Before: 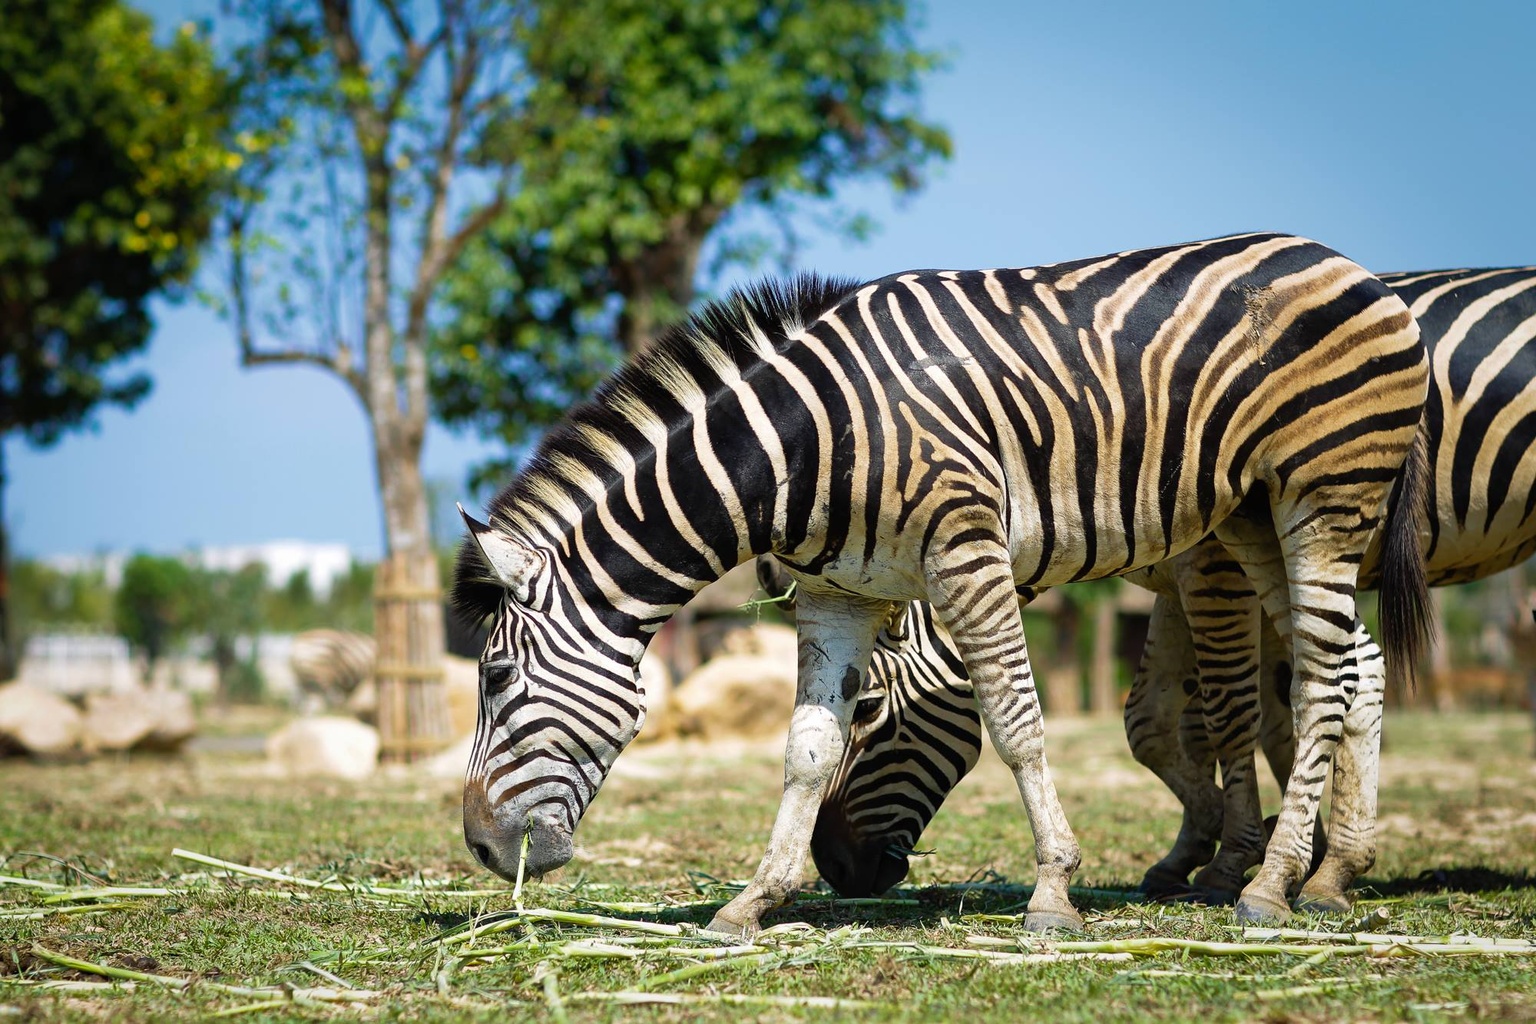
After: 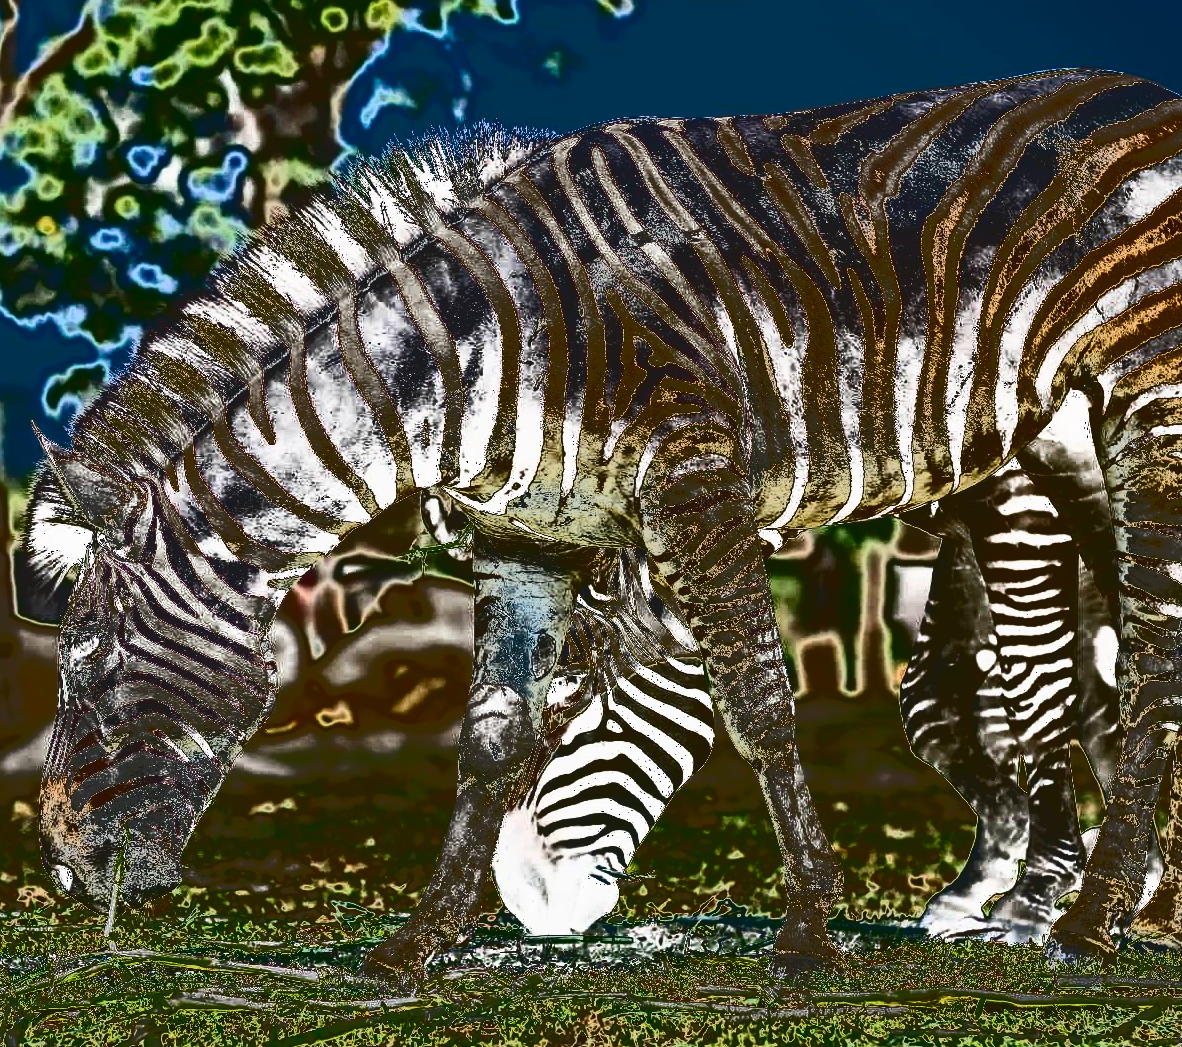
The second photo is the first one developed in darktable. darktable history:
tone curve: curves: ch0 [(0, 0) (0.003, 0.99) (0.011, 0.983) (0.025, 0.934) (0.044, 0.719) (0.069, 0.382) (0.1, 0.204) (0.136, 0.093) (0.177, 0.094) (0.224, 0.093) (0.277, 0.098) (0.335, 0.214) (0.399, 0.616) (0.468, 0.827) (0.543, 0.464) (0.623, 0.145) (0.709, 0.127) (0.801, 0.187) (0.898, 0.203) (1, 1)], color space Lab, independent channels, preserve colors none
crop and rotate: left 28.22%, top 17.583%, right 12.675%, bottom 3.854%
contrast brightness saturation: contrast 0.129, brightness -0.056, saturation 0.157
